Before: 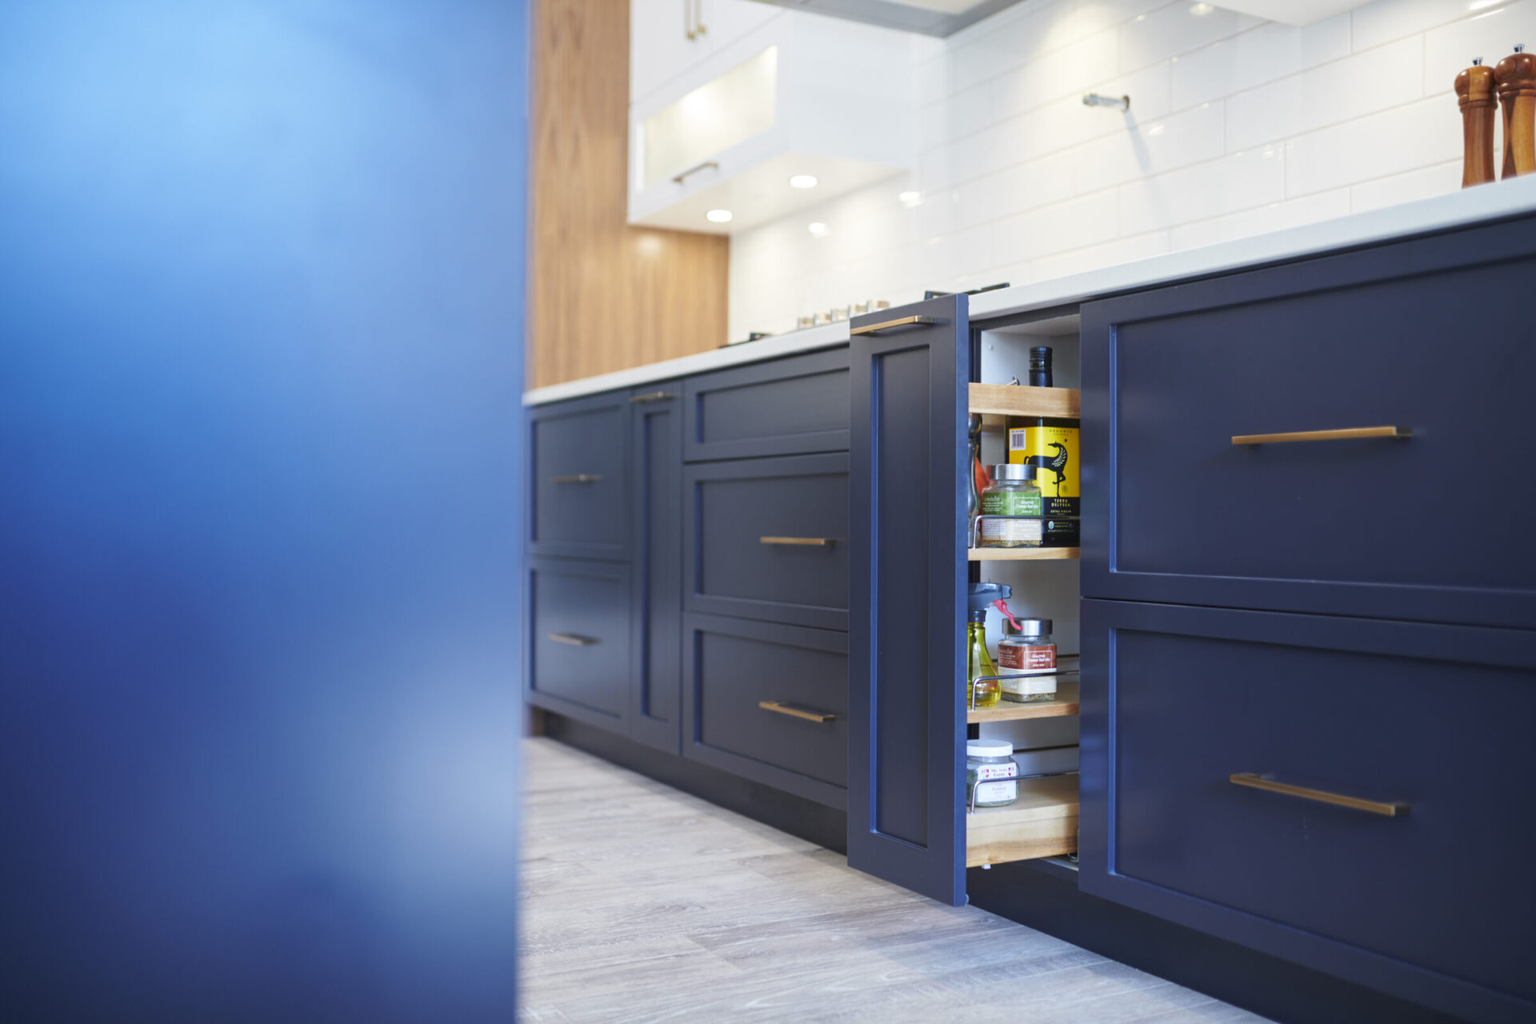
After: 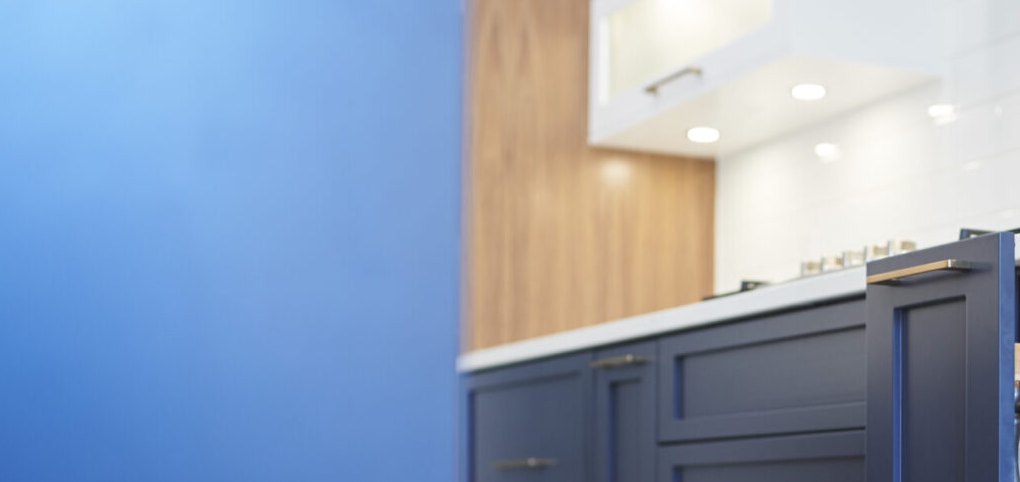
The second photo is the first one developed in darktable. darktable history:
crop: left 10.22%, top 10.576%, right 36.606%, bottom 51.745%
